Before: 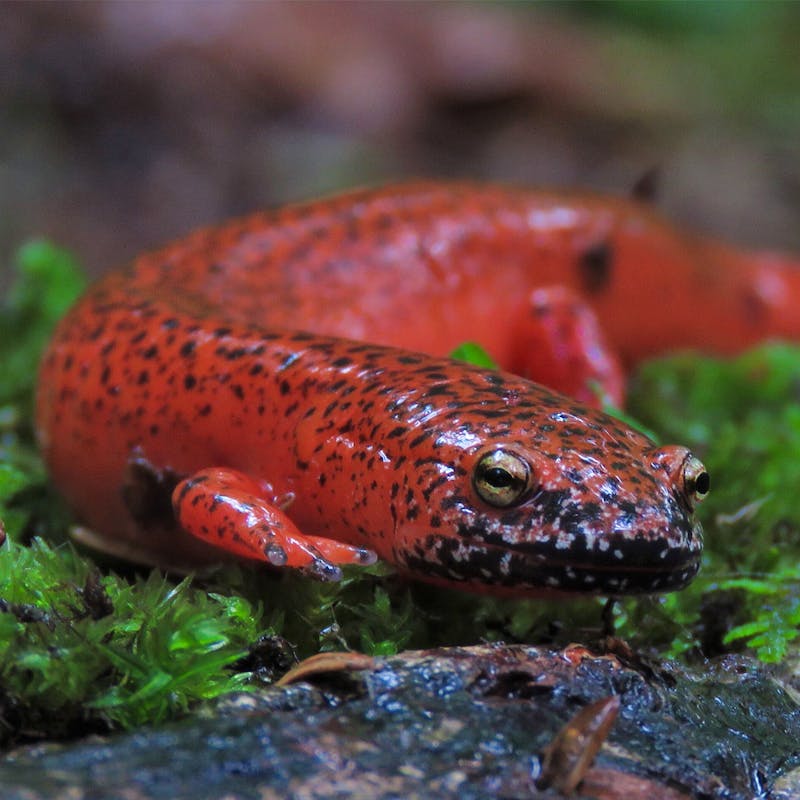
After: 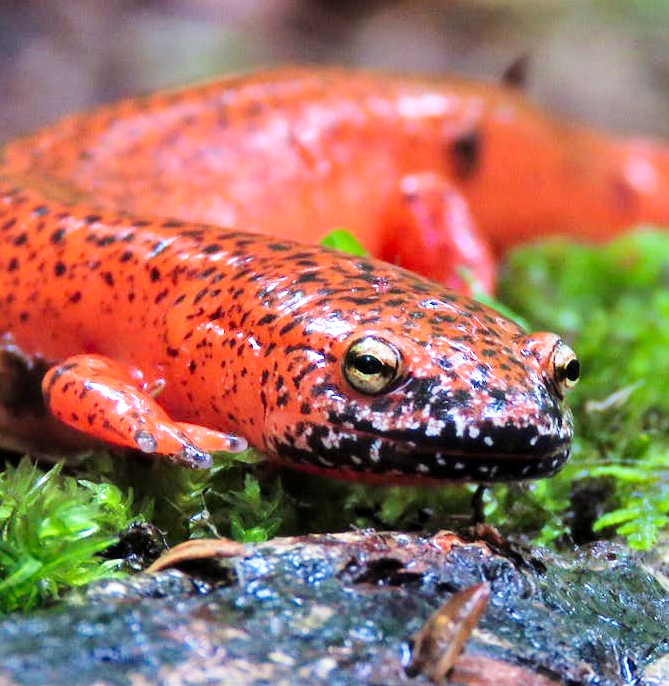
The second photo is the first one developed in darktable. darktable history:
crop: left 16.315%, top 14.246%
exposure: black level correction 0.001, exposure 0.675 EV, compensate highlight preservation false
base curve: curves: ch0 [(0, 0) (0.008, 0.007) (0.022, 0.029) (0.048, 0.089) (0.092, 0.197) (0.191, 0.399) (0.275, 0.534) (0.357, 0.65) (0.477, 0.78) (0.542, 0.833) (0.799, 0.973) (1, 1)], preserve colors none
